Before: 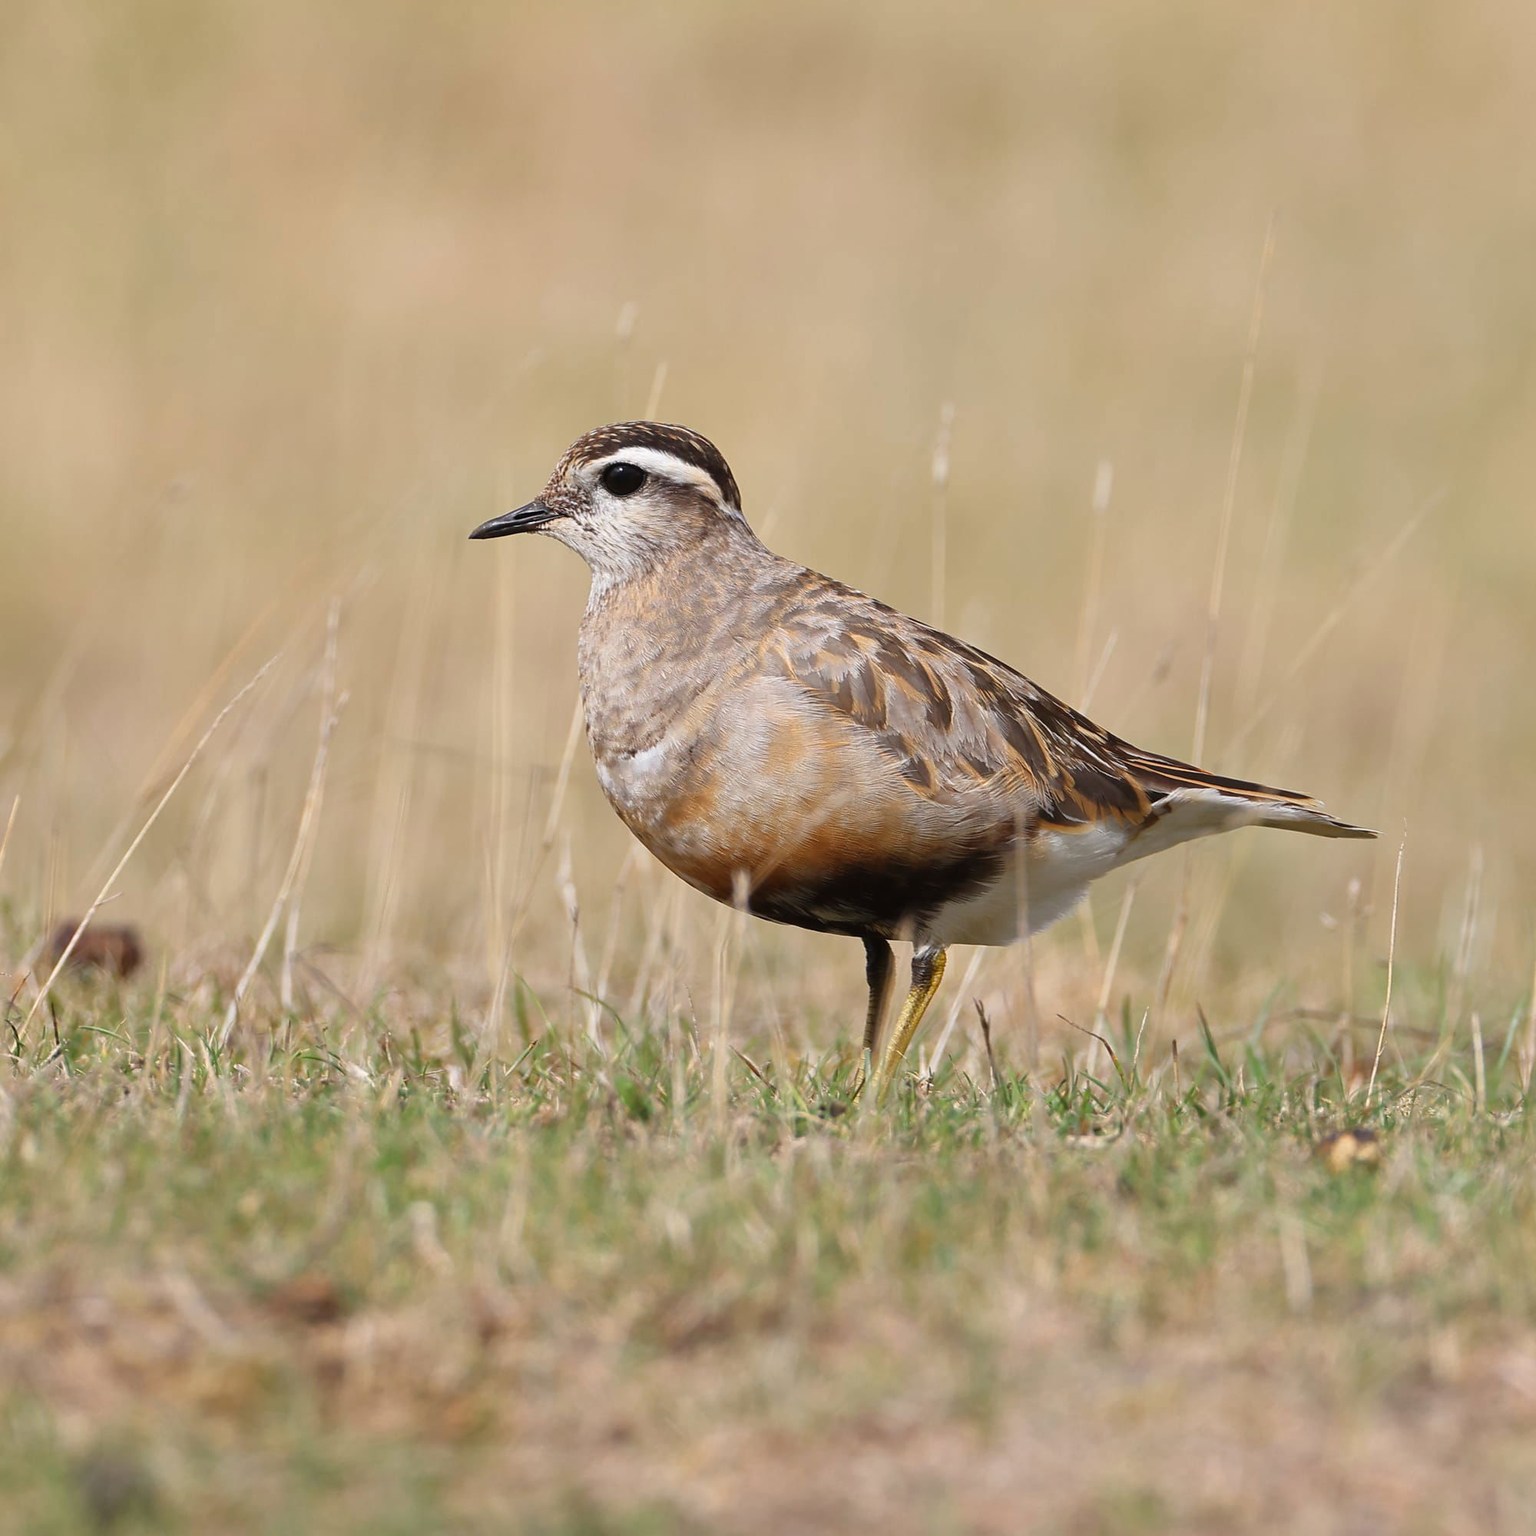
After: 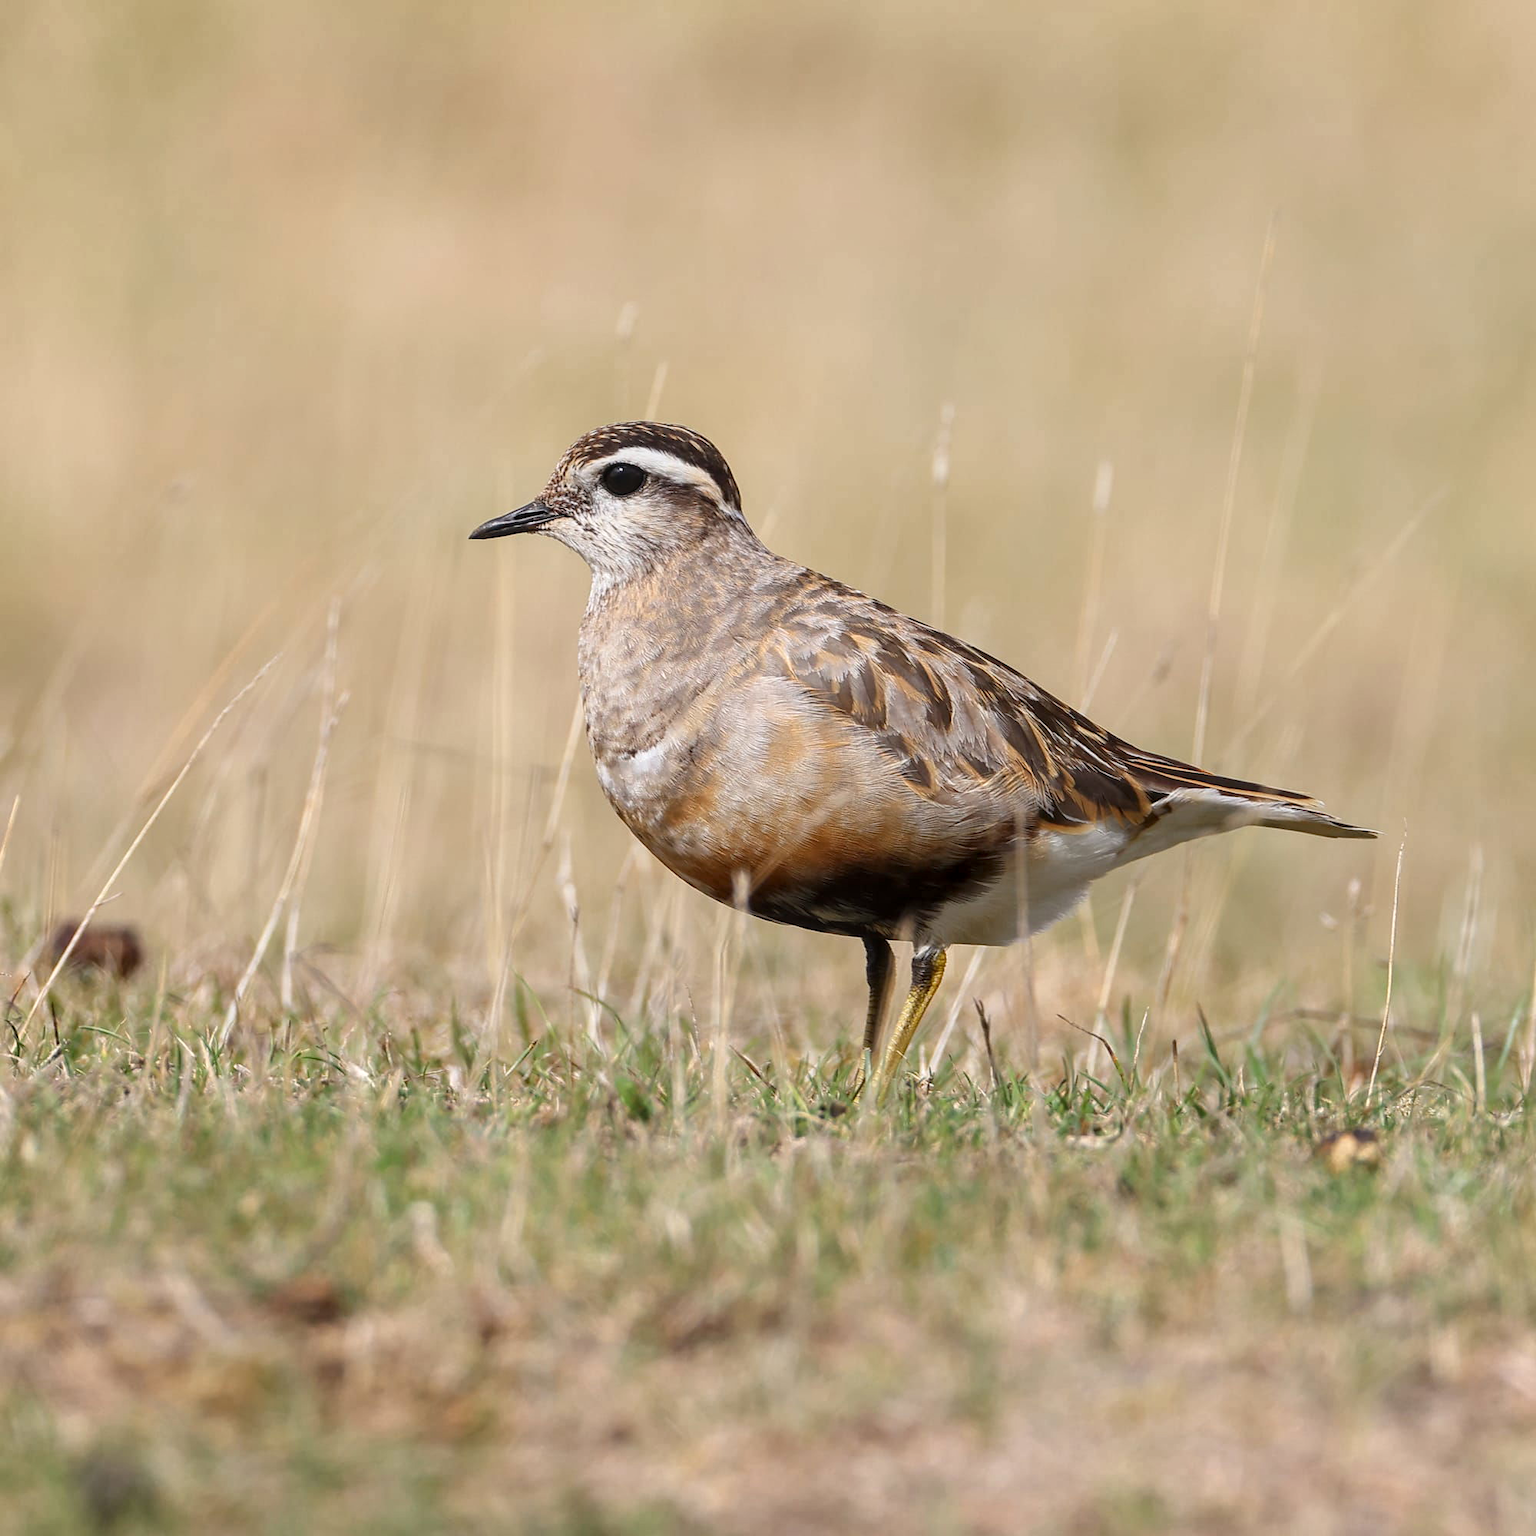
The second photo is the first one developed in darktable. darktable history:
local contrast: on, module defaults
shadows and highlights: shadows 1.35, highlights 41.65
